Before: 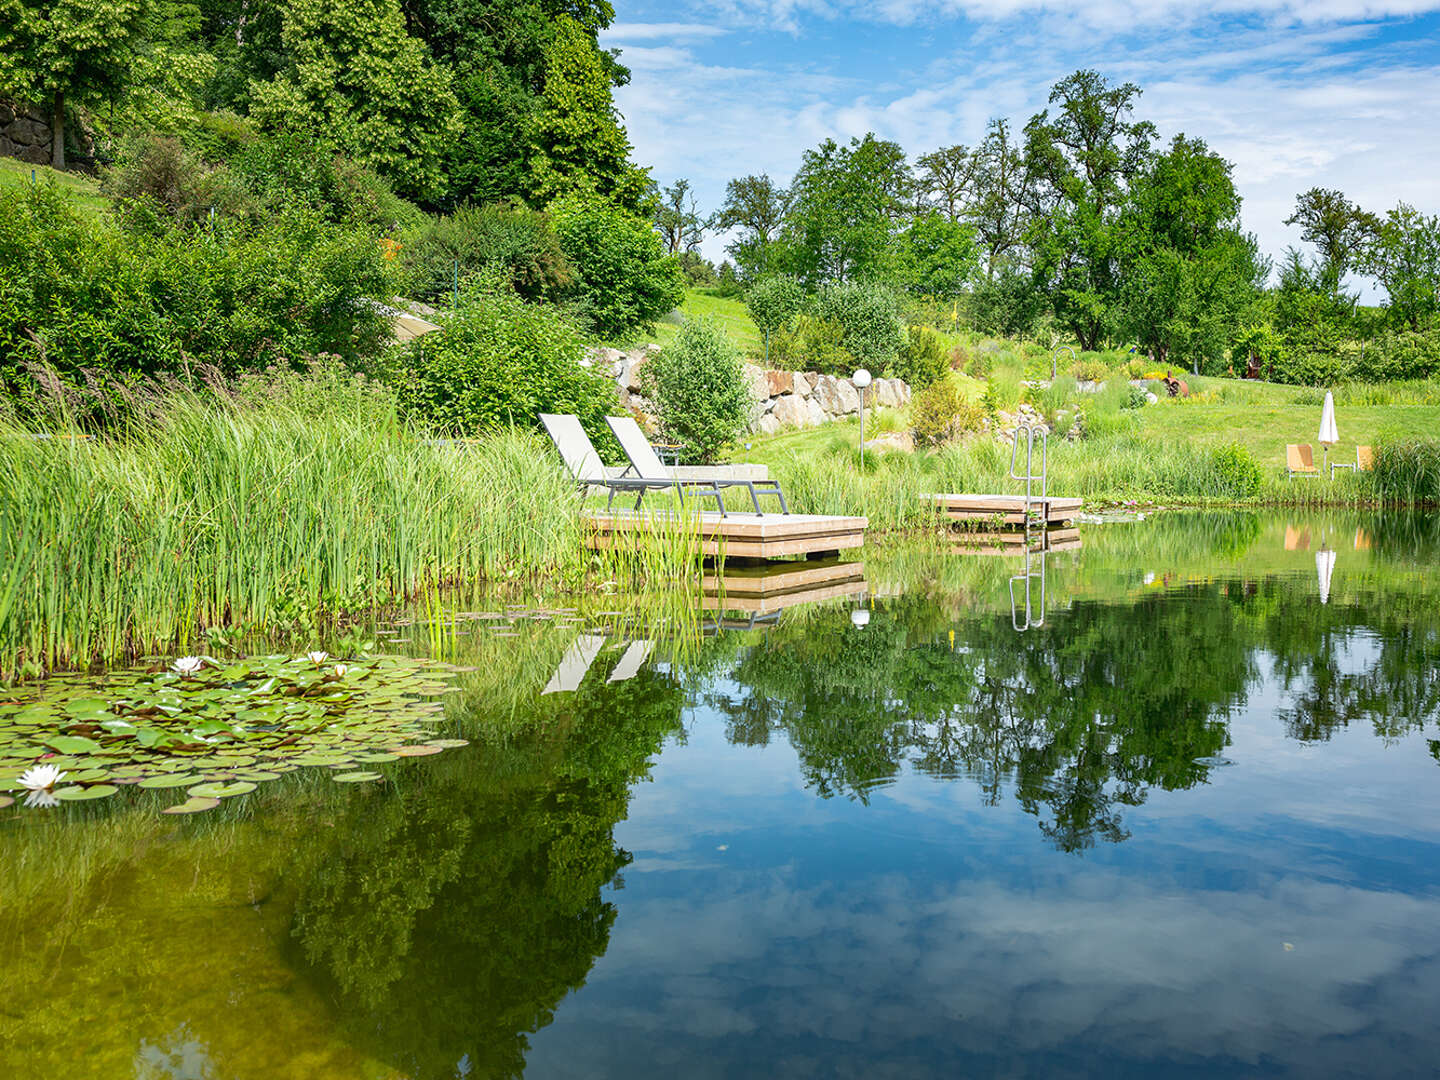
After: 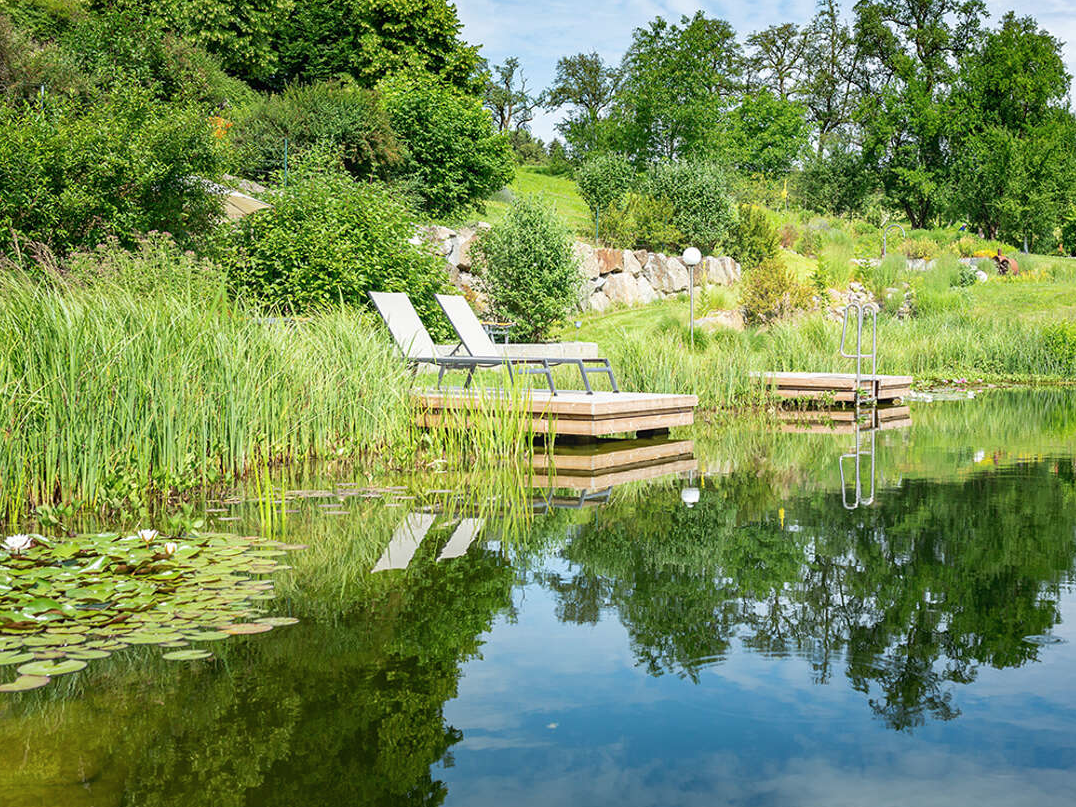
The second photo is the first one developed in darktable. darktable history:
crop and rotate: left 11.831%, top 11.346%, right 13.429%, bottom 13.899%
contrast brightness saturation: saturation -0.04
